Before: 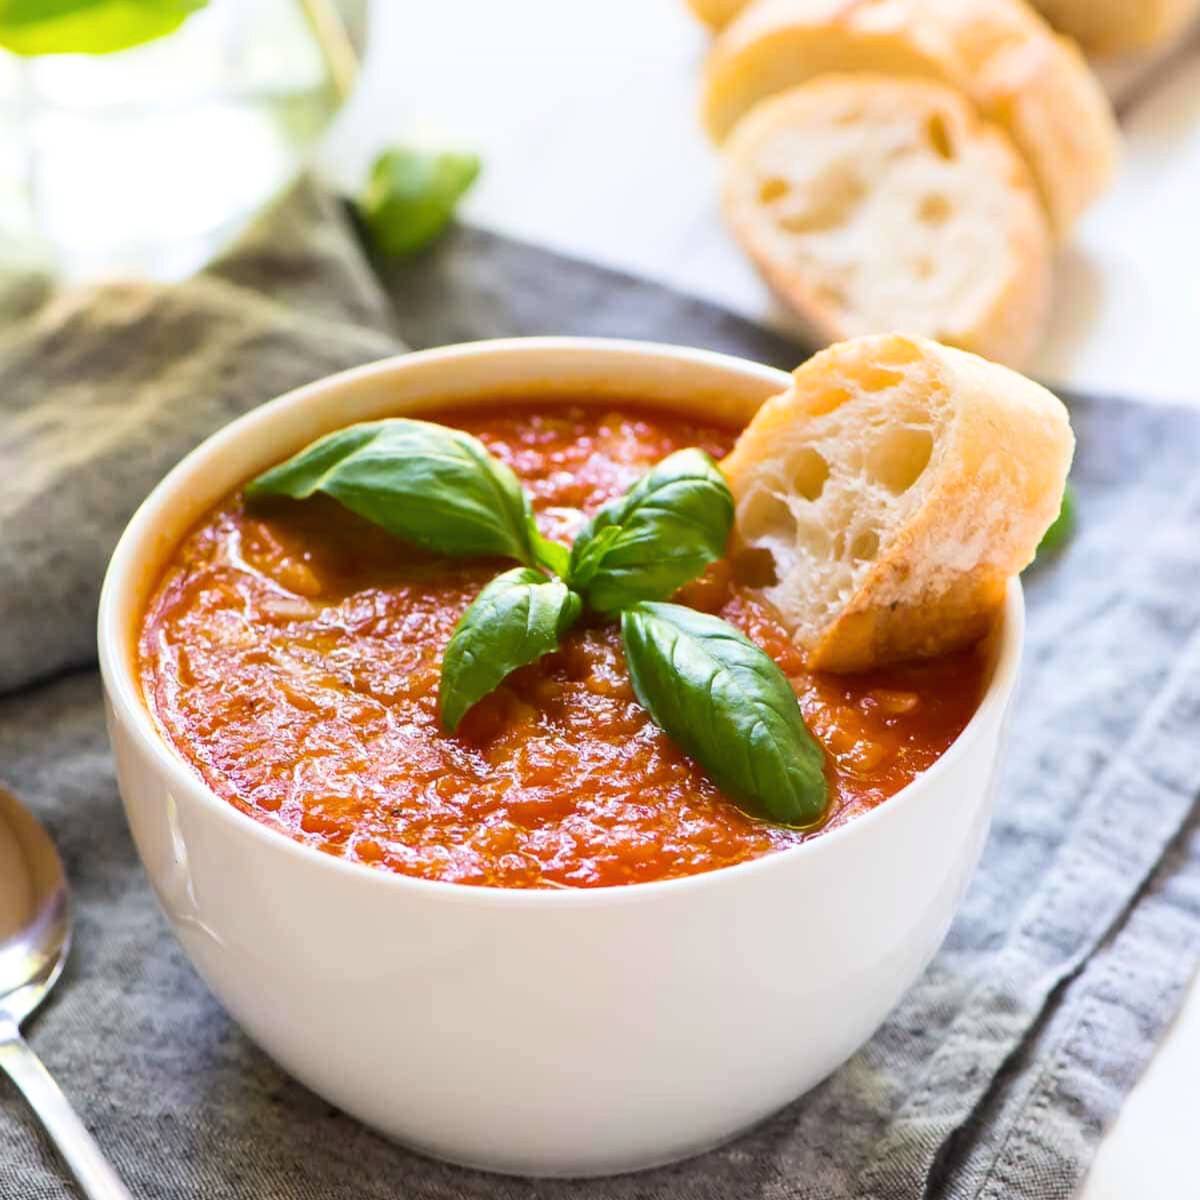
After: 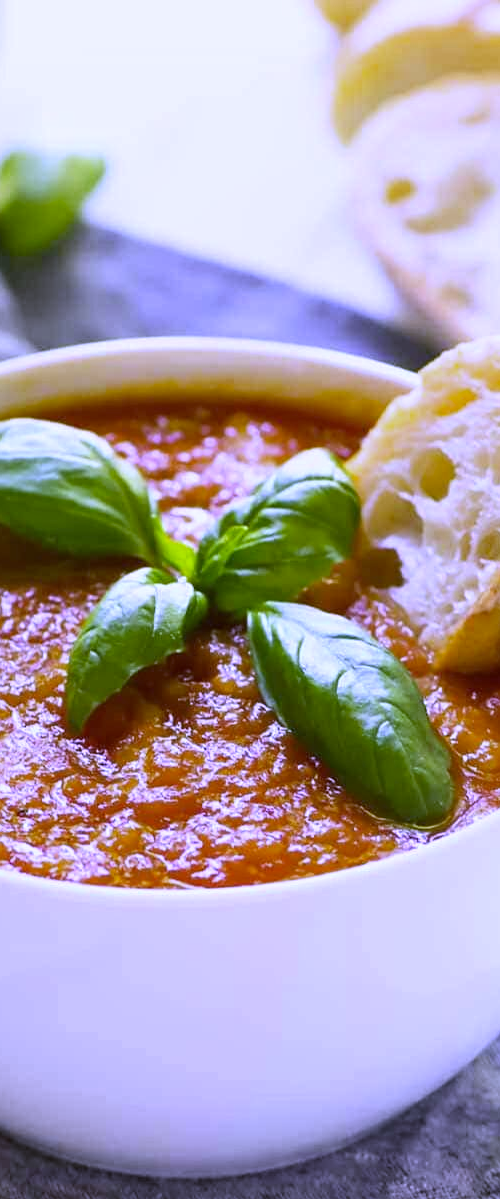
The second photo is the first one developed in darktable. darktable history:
crop: left 31.229%, right 27.105%
color correction: highlights a* 11.96, highlights b* 11.58
sharpen: amount 0.2
white balance: red 0.766, blue 1.537
